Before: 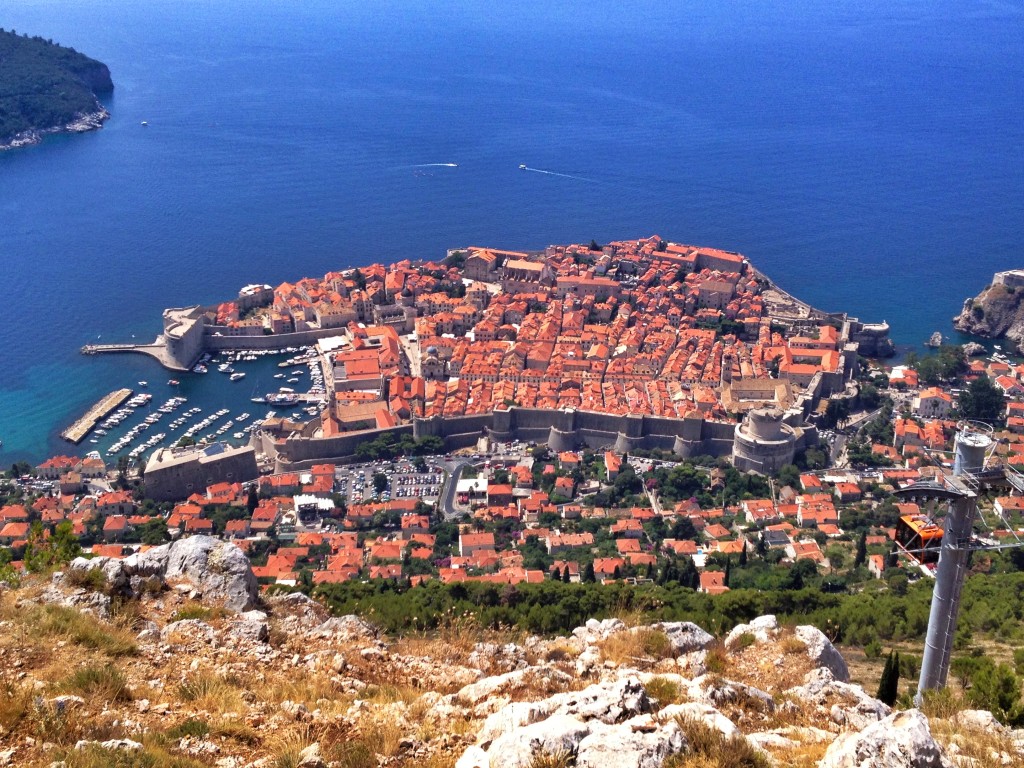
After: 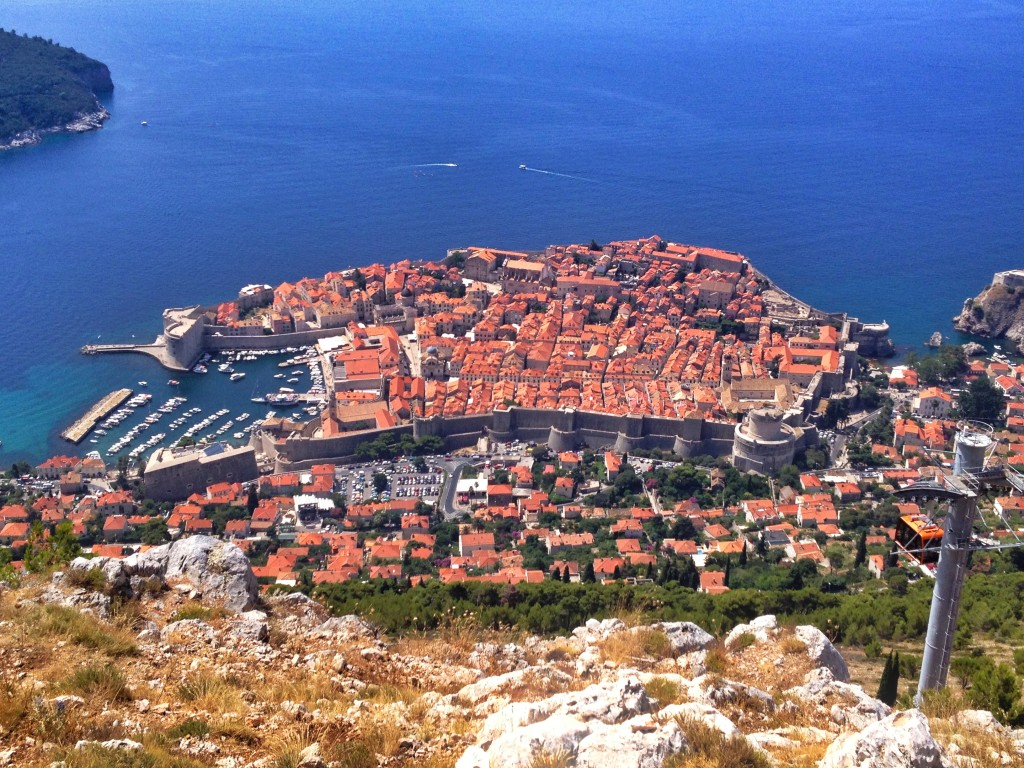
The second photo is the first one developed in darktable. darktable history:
shadows and highlights: shadows 20.91, highlights -82.73, soften with gaussian
bloom: size 9%, threshold 100%, strength 7%
